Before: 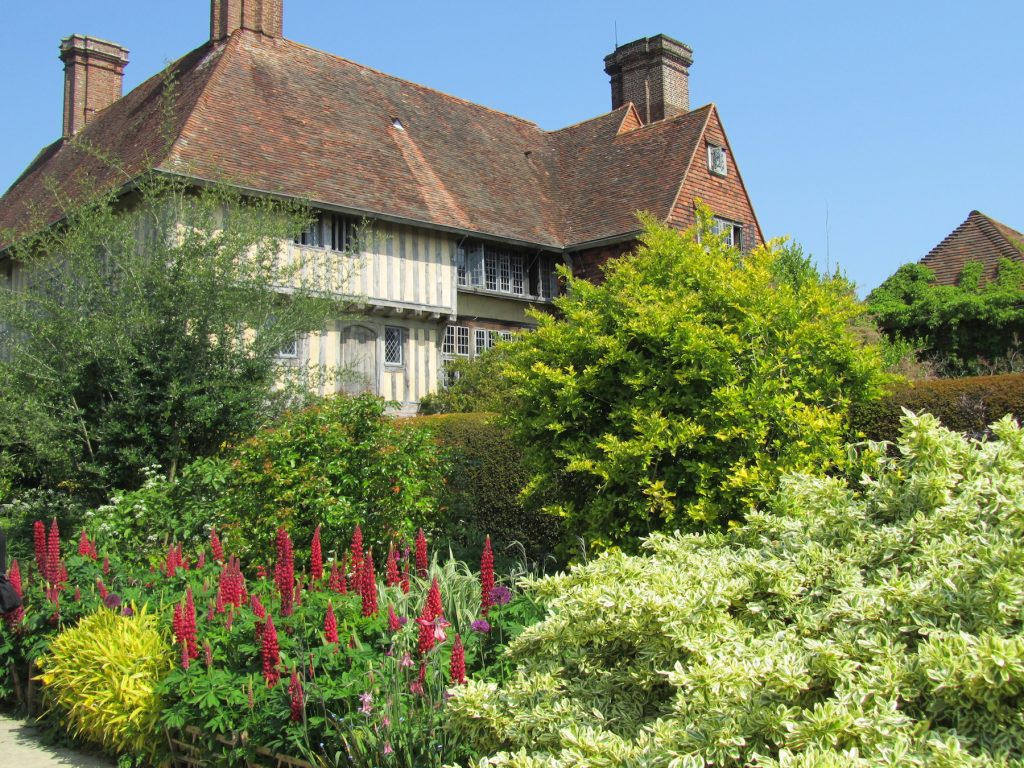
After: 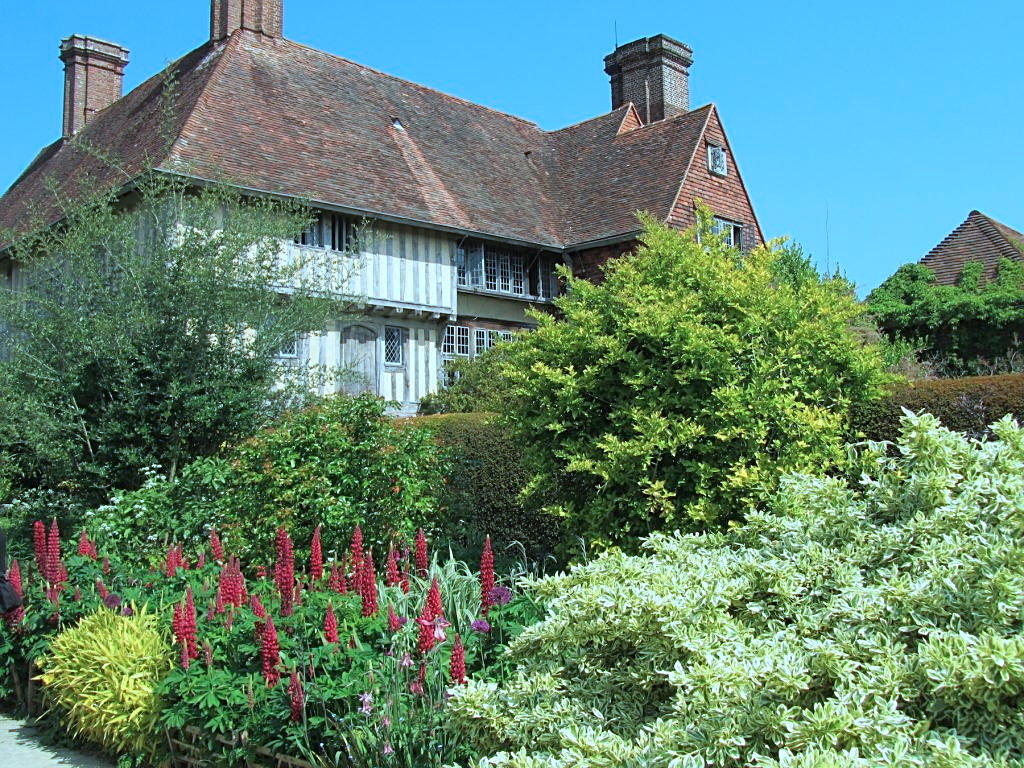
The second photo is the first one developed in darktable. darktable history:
color correction: highlights a* -9.35, highlights b* -23.15
sharpen: on, module defaults
